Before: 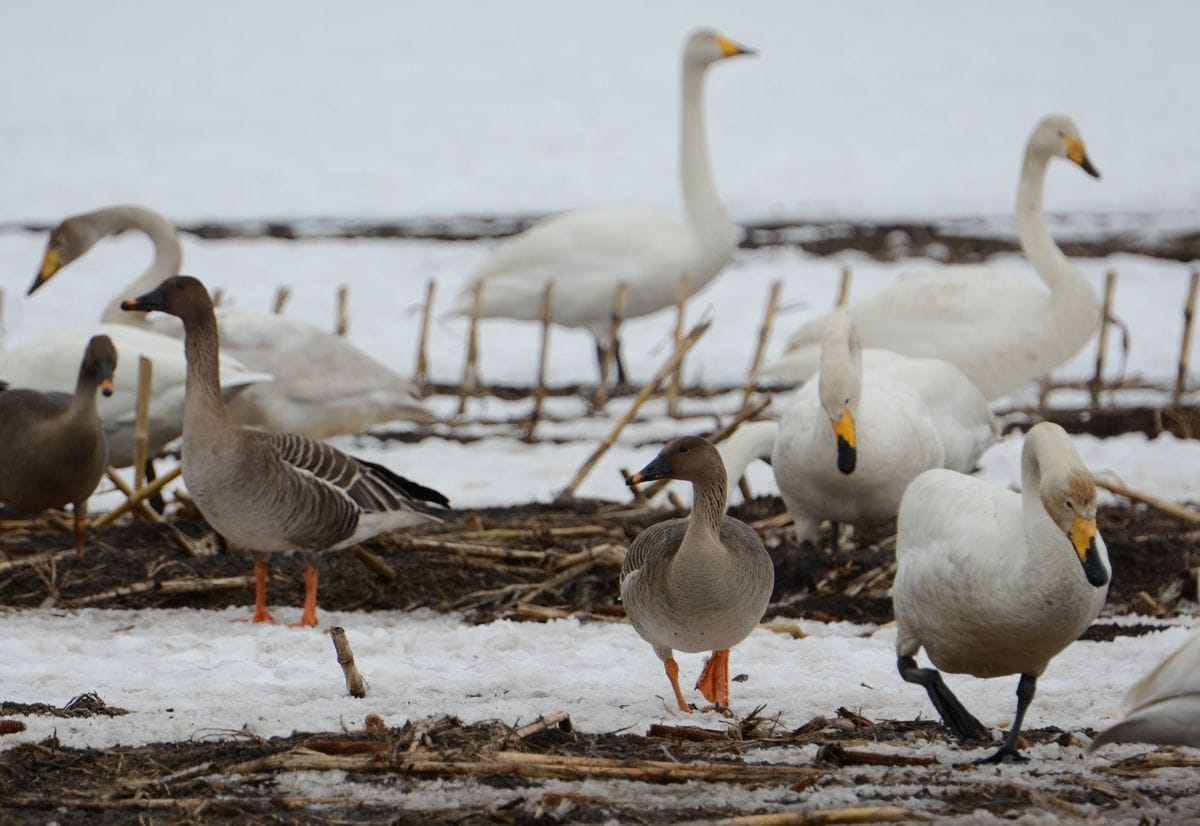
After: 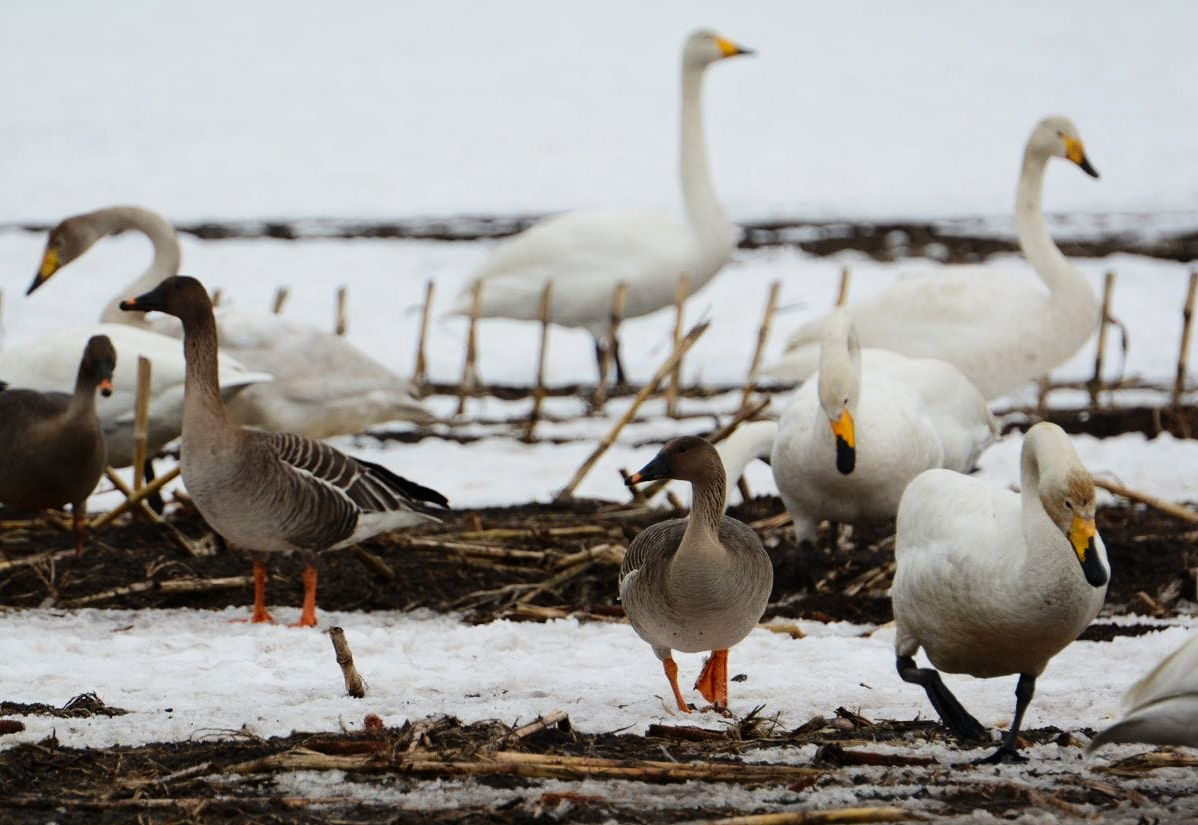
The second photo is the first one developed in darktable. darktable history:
tone curve: curves: ch0 [(0, 0) (0.059, 0.027) (0.178, 0.105) (0.292, 0.233) (0.485, 0.472) (0.837, 0.887) (1, 0.983)]; ch1 [(0, 0) (0.23, 0.166) (0.34, 0.298) (0.371, 0.334) (0.435, 0.413) (0.477, 0.469) (0.499, 0.498) (0.534, 0.551) (0.56, 0.585) (0.754, 0.801) (1, 1)]; ch2 [(0, 0) (0.431, 0.414) (0.498, 0.503) (0.524, 0.531) (0.568, 0.567) (0.6, 0.597) (0.65, 0.651) (0.752, 0.764) (1, 1)], preserve colors none
crop: left 0.121%
